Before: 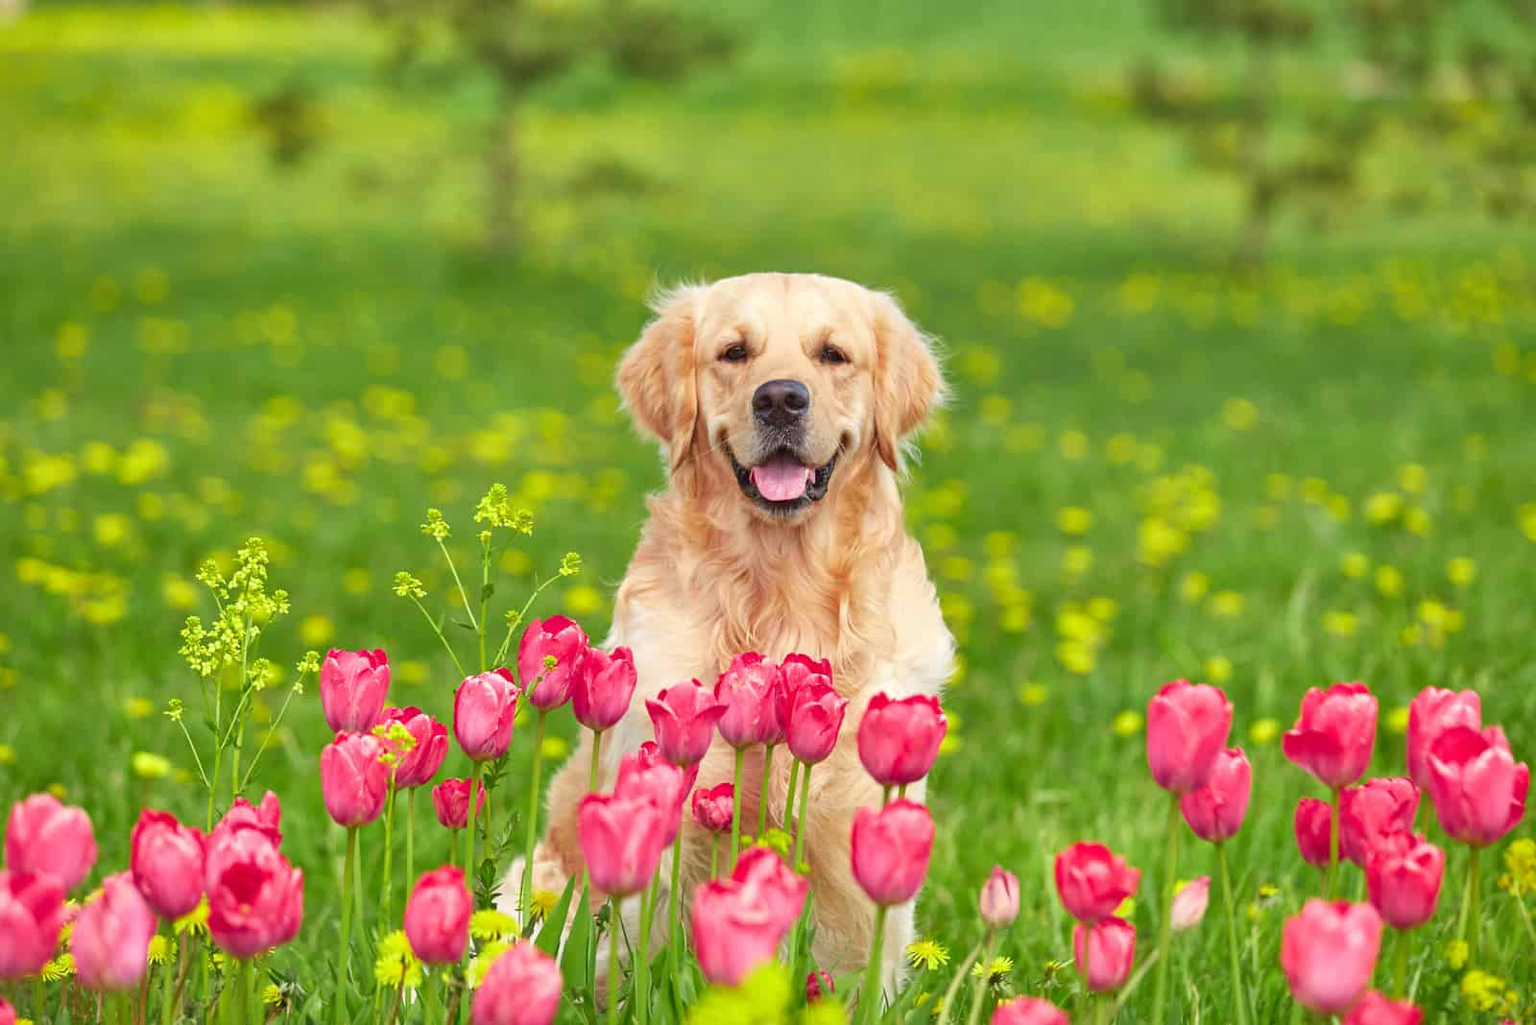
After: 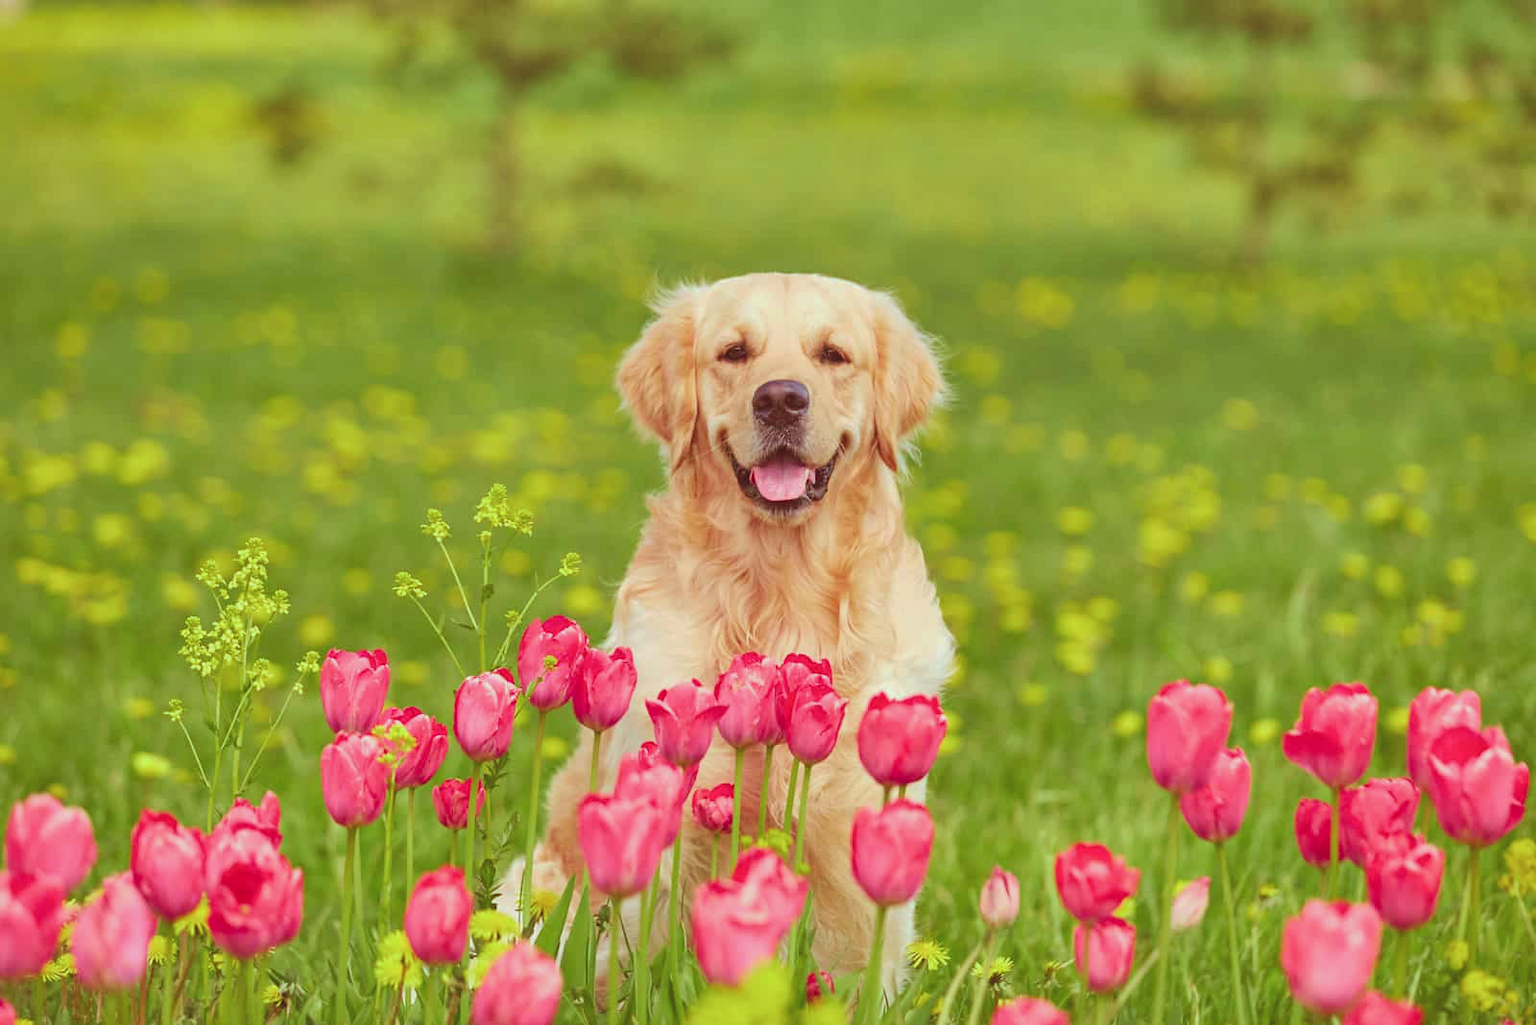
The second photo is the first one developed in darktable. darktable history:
exposure: black level correction -0.015, exposure -0.134 EV, compensate highlight preservation false
color correction: highlights a* -7.06, highlights b* -0.213, shadows a* 20.82, shadows b* 11.72
base curve: curves: ch0 [(0, 0) (0.235, 0.266) (0.503, 0.496) (0.786, 0.72) (1, 1)], preserve colors none
velvia: on, module defaults
